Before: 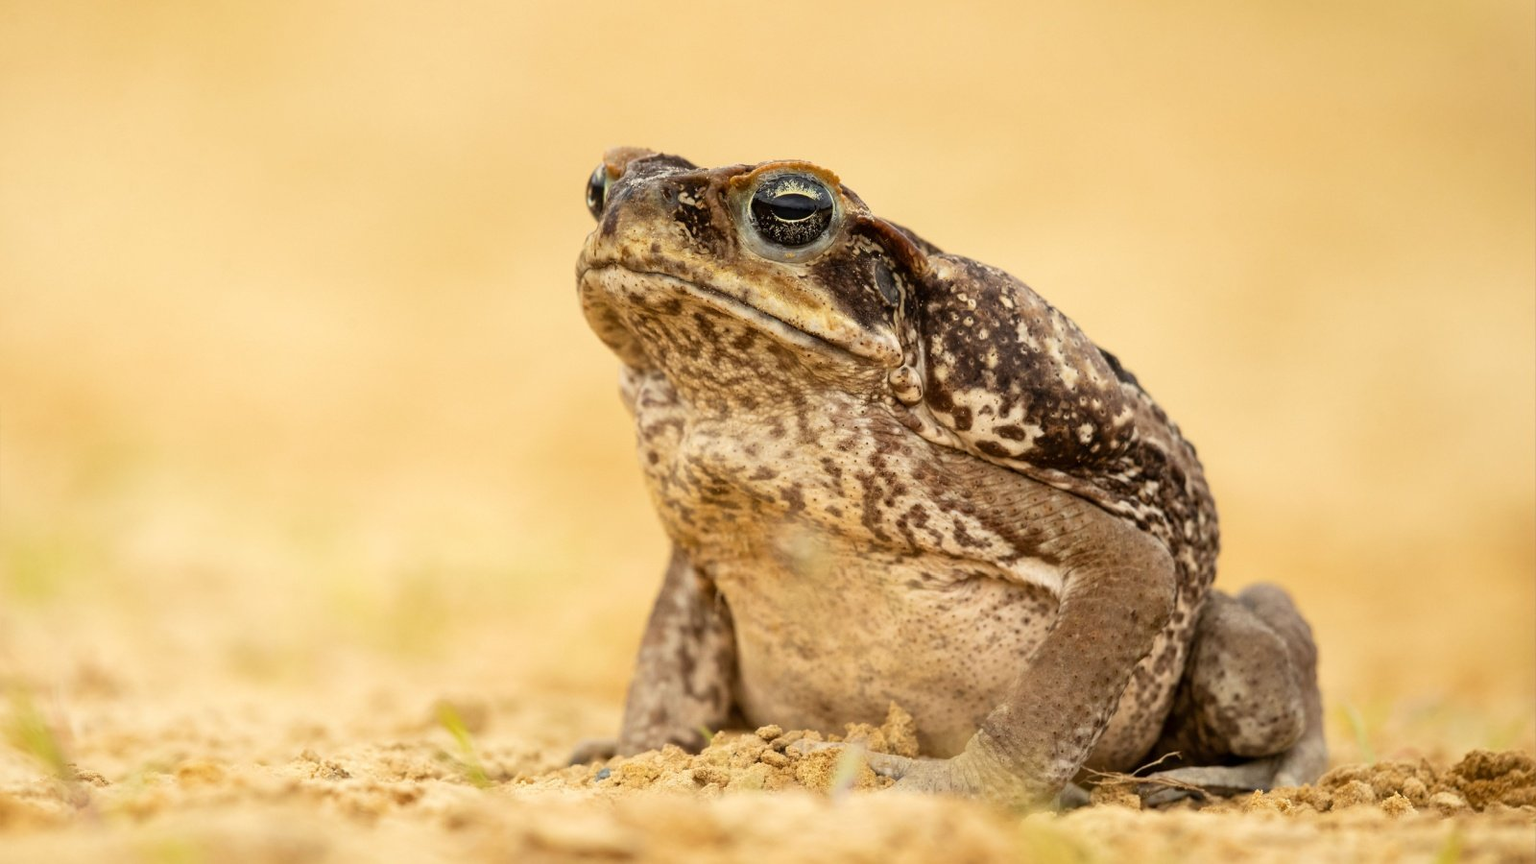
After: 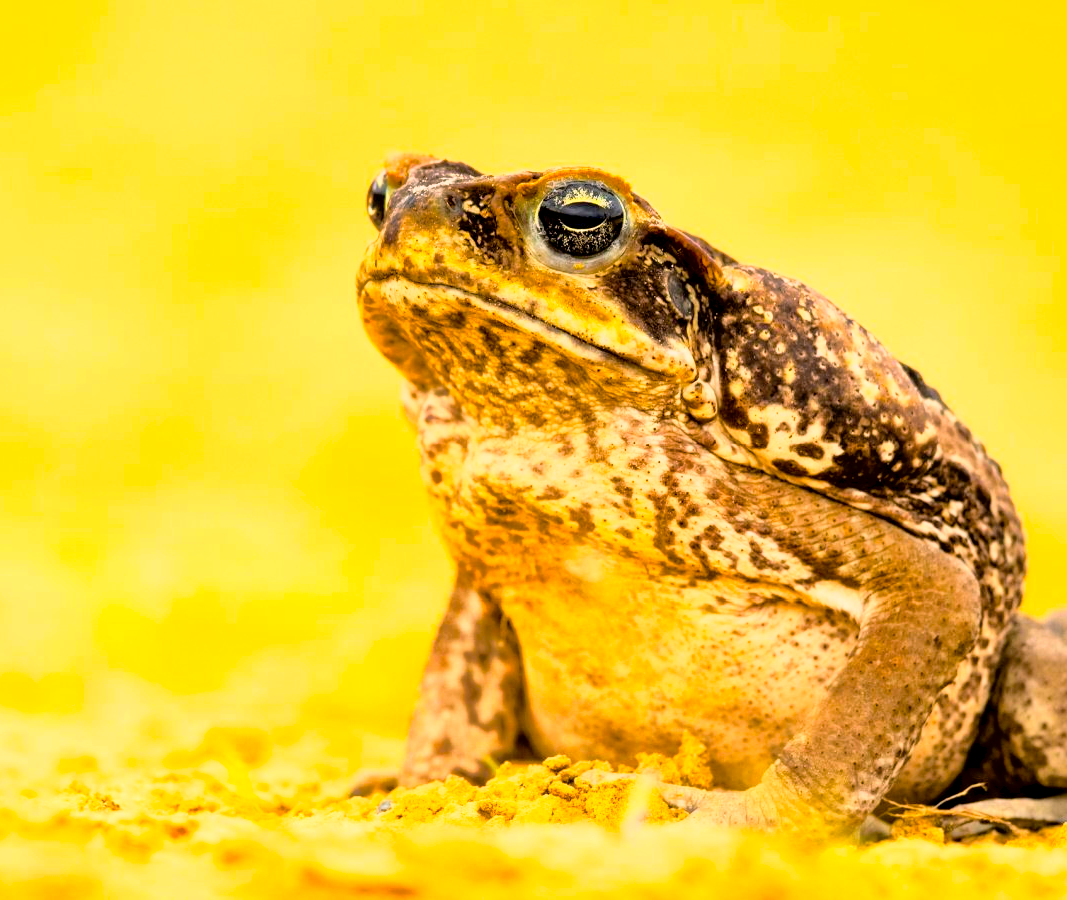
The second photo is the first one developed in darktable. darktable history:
crop and rotate: left 15.252%, right 18.009%
color balance rgb: highlights gain › chroma 1.438%, highlights gain › hue 311.71°, perceptual saturation grading › global saturation 30.353%, global vibrance 20%
shadows and highlights: on, module defaults
tone equalizer: mask exposure compensation -0.514 EV
exposure: black level correction 0.007, compensate highlight preservation false
base curve: curves: ch0 [(0, 0) (0.007, 0.004) (0.027, 0.03) (0.046, 0.07) (0.207, 0.54) (0.442, 0.872) (0.673, 0.972) (1, 1)]
